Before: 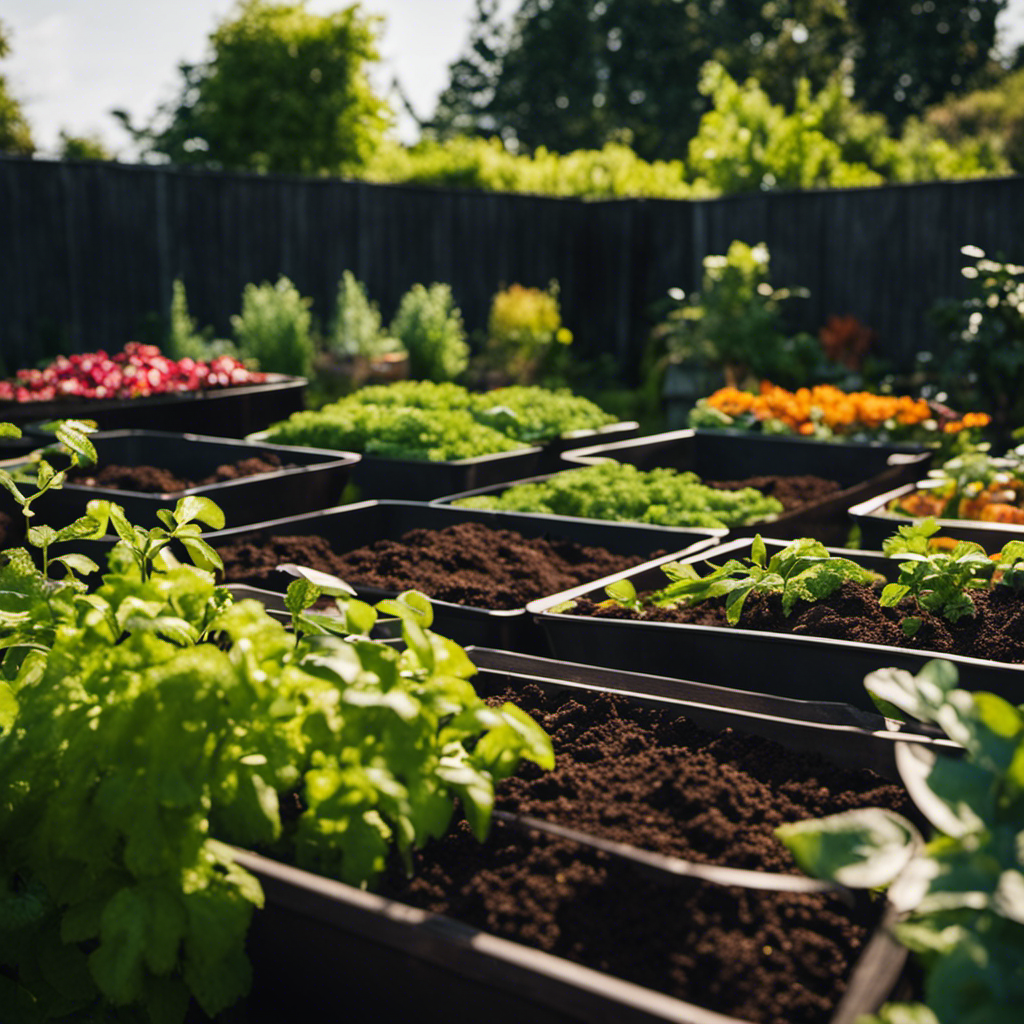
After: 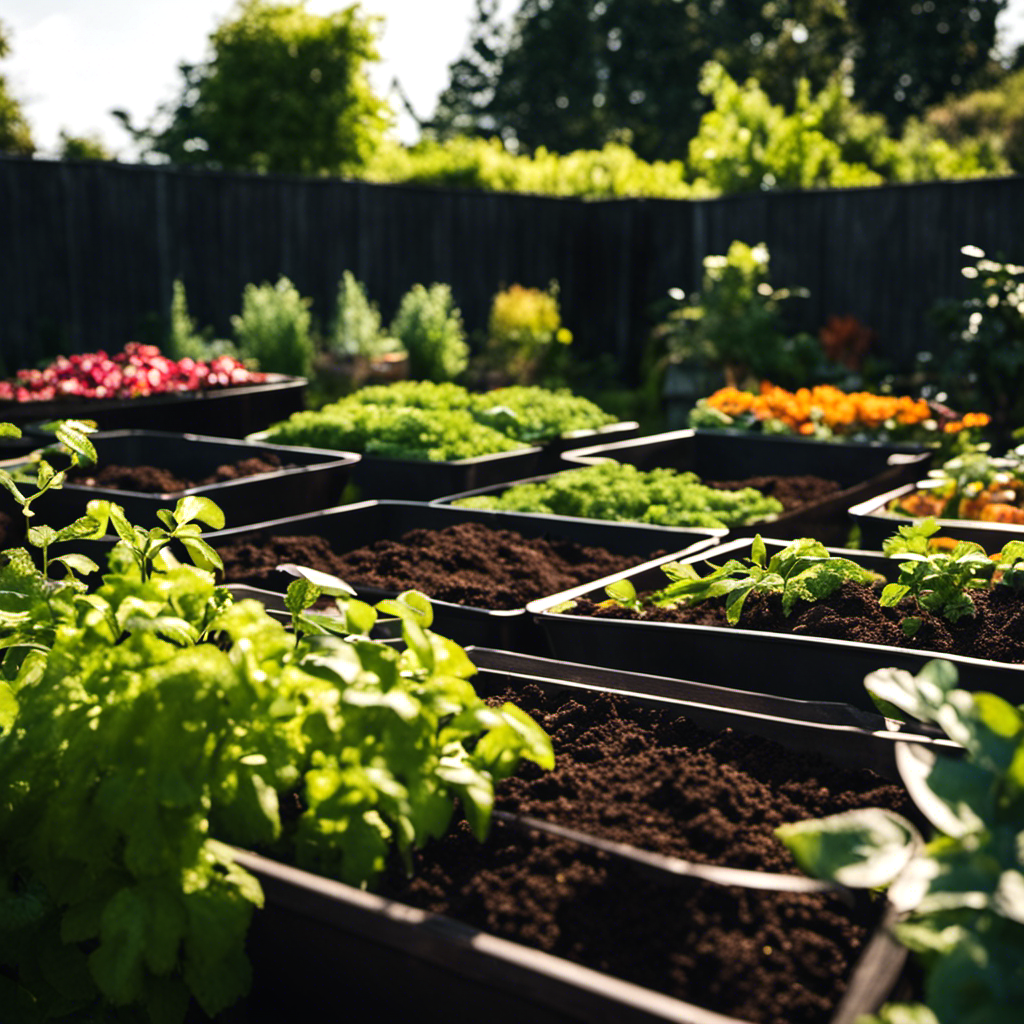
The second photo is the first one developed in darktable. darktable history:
tone equalizer: -8 EV -0.412 EV, -7 EV -0.403 EV, -6 EV -0.372 EV, -5 EV -0.209 EV, -3 EV 0.243 EV, -2 EV 0.345 EV, -1 EV 0.407 EV, +0 EV 0.437 EV, edges refinement/feathering 500, mask exposure compensation -1.57 EV, preserve details no
